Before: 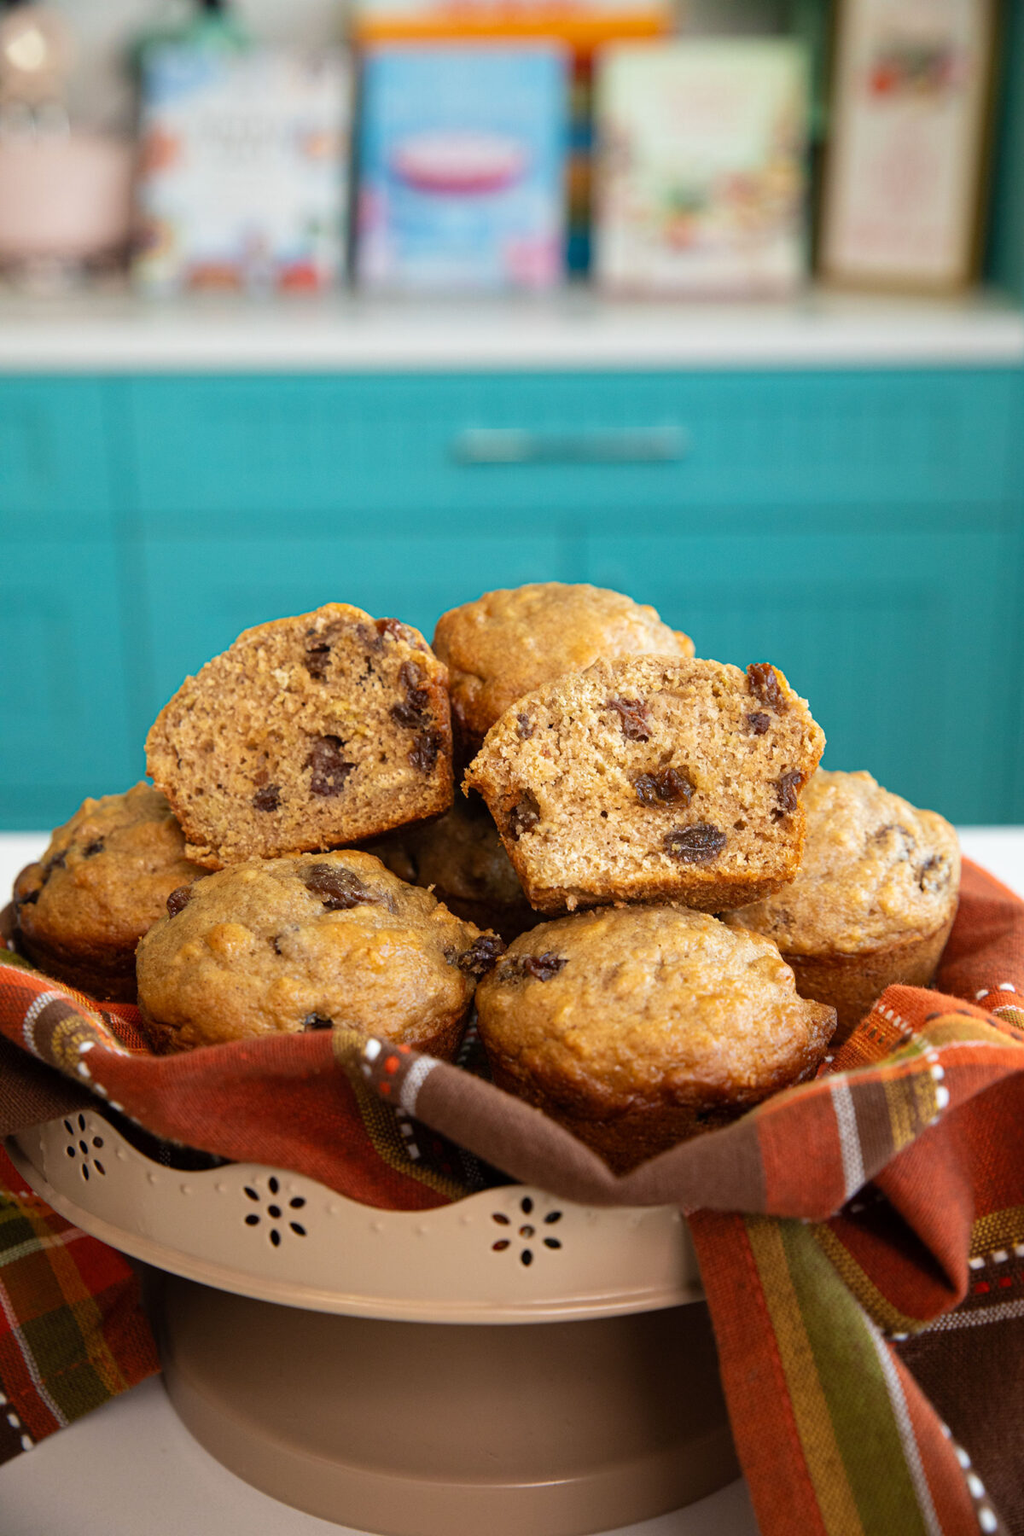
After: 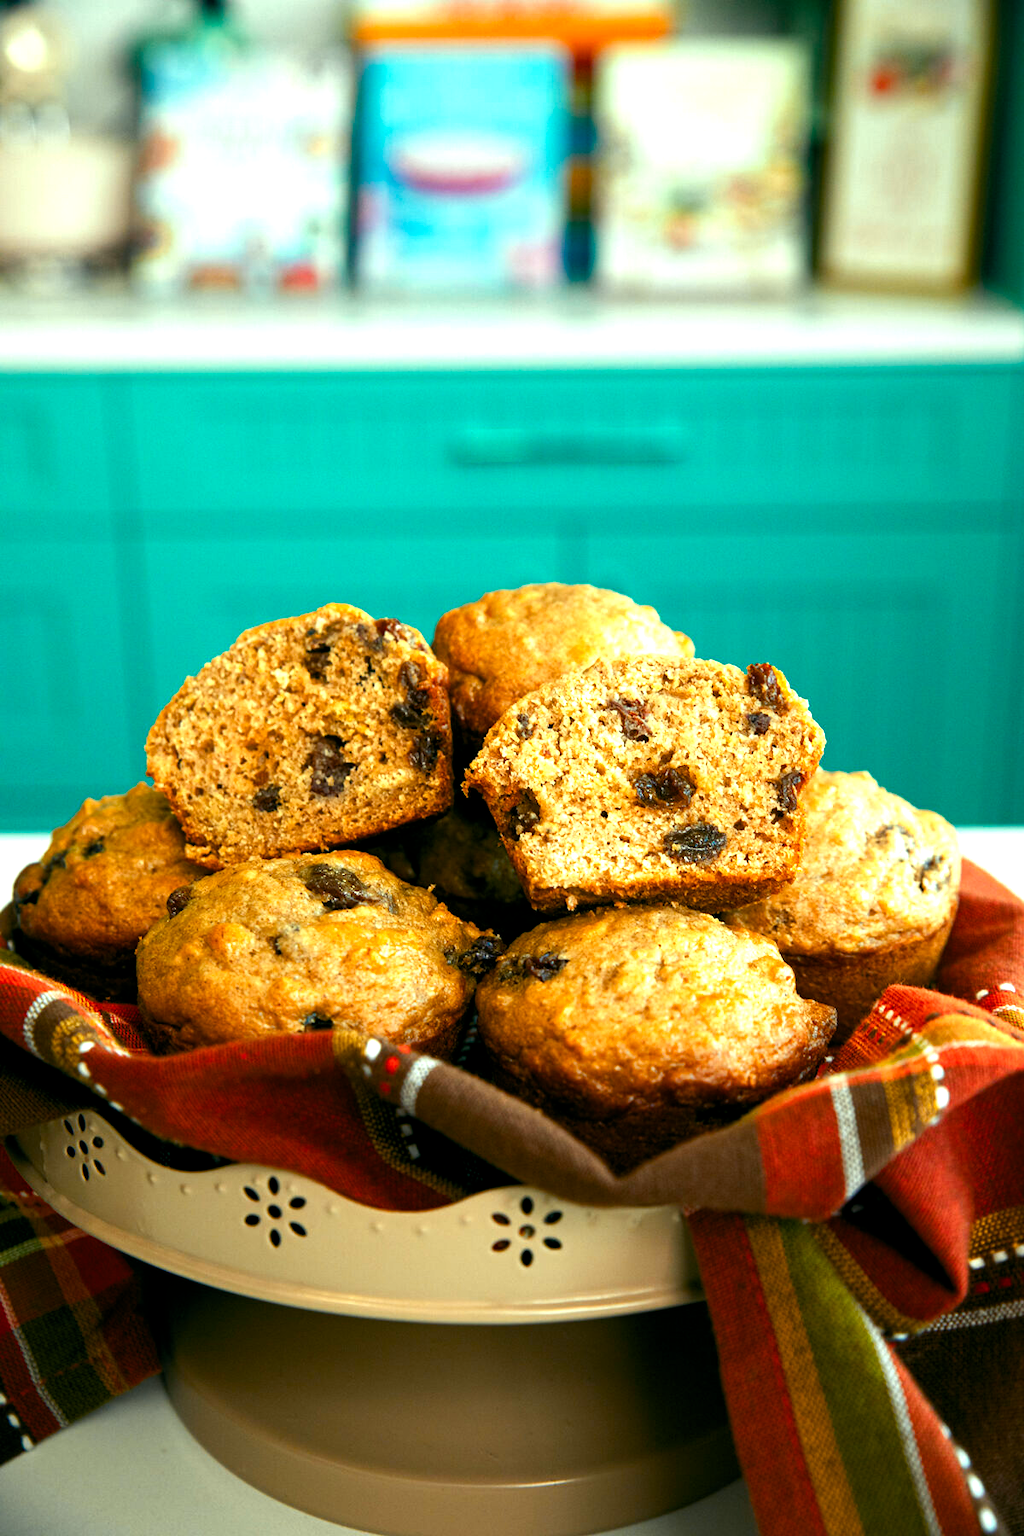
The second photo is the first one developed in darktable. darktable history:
color balance rgb: shadows lift › luminance -7.7%, shadows lift › chroma 2.13%, shadows lift › hue 165.27°, power › luminance -7.77%, power › chroma 1.1%, power › hue 215.88°, highlights gain › luminance 15.15%, highlights gain › chroma 7%, highlights gain › hue 125.57°, global offset › luminance -0.33%, global offset › chroma 0.11%, global offset › hue 165.27°, perceptual saturation grading › global saturation 24.42%, perceptual saturation grading › highlights -24.42%, perceptual saturation grading › mid-tones 24.42%, perceptual saturation grading › shadows 40%, perceptual brilliance grading › global brilliance -5%, perceptual brilliance grading › highlights 24.42%, perceptual brilliance grading › mid-tones 7%, perceptual brilliance grading › shadows -5%
color zones: curves: ch1 [(0.309, 0.524) (0.41, 0.329) (0.508, 0.509)]; ch2 [(0.25, 0.457) (0.75, 0.5)]
